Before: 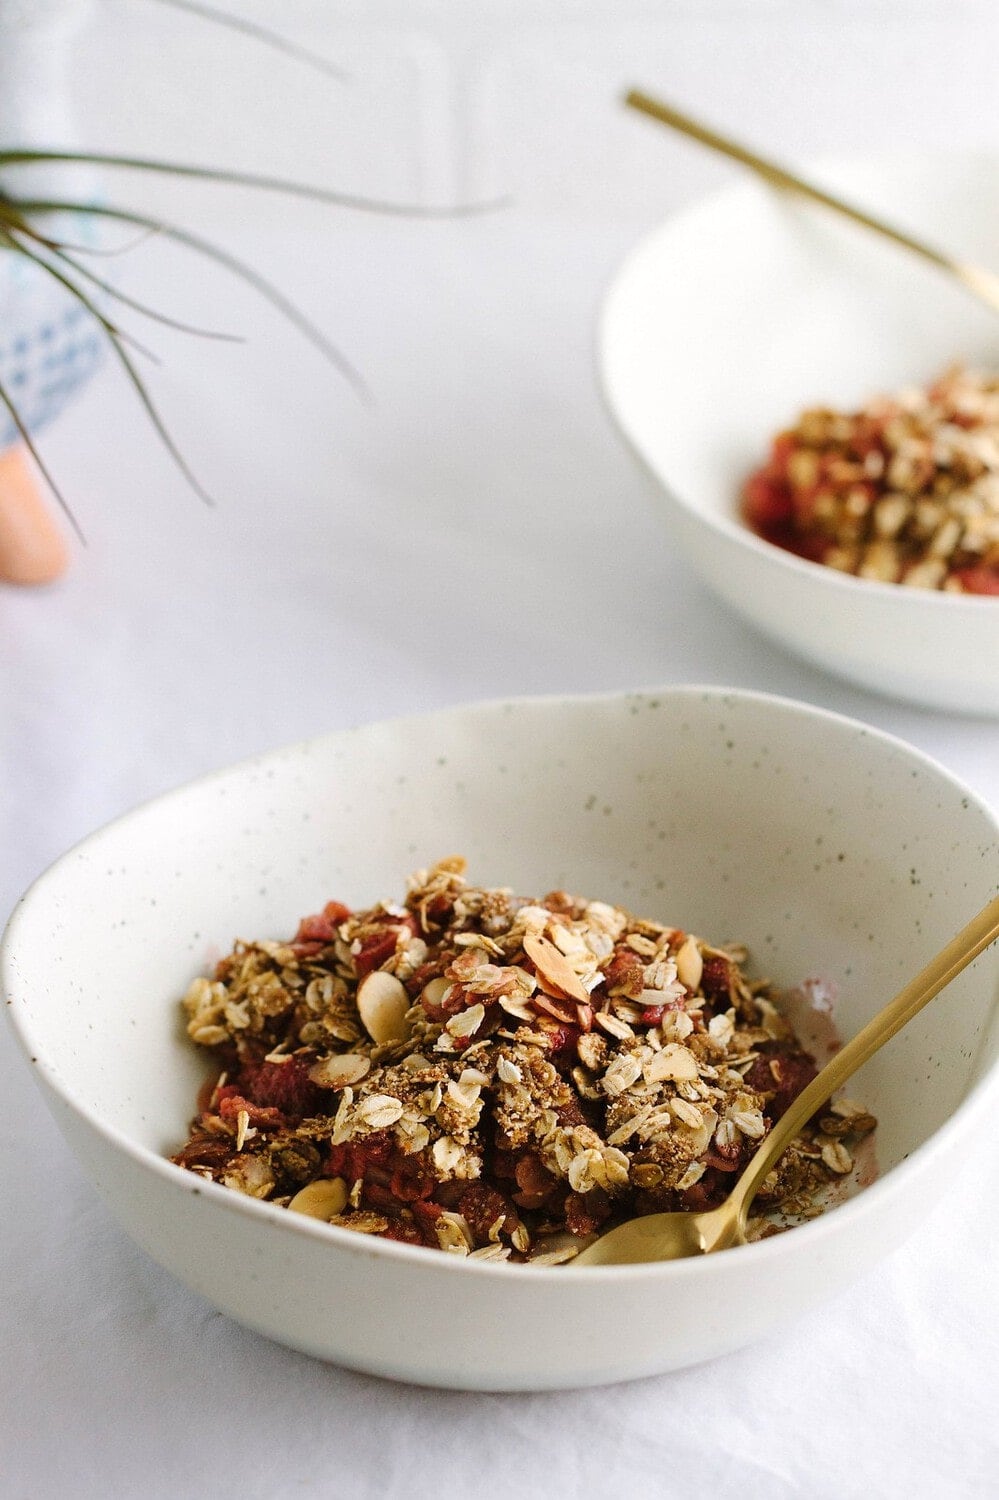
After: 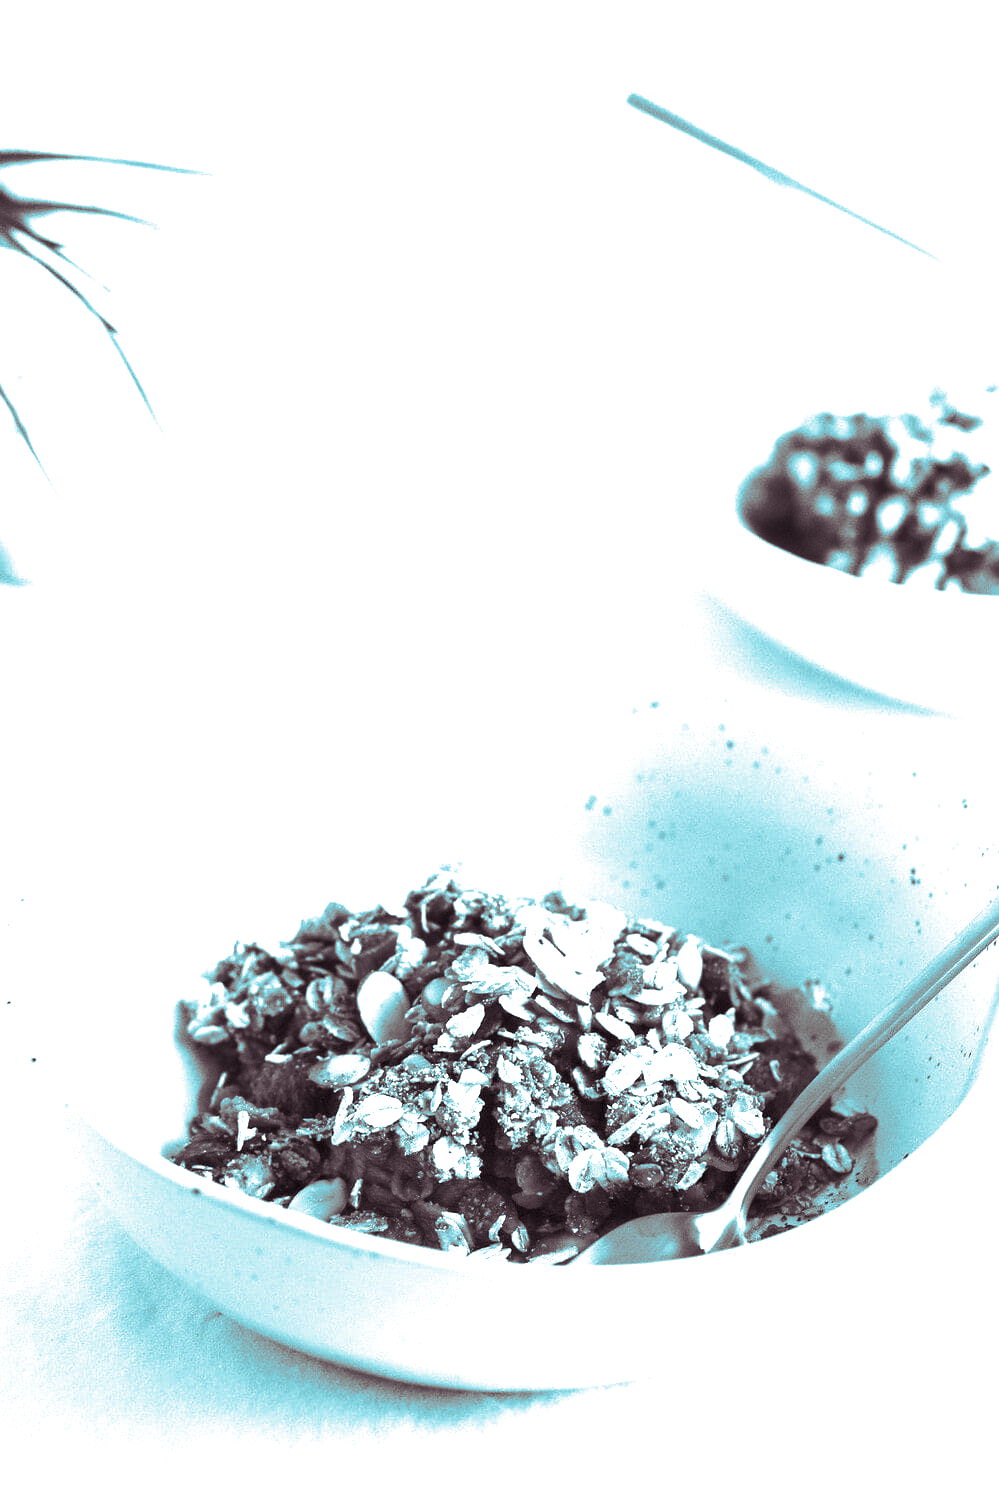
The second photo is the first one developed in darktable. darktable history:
monochrome: on, module defaults
split-toning: shadows › hue 327.6°, highlights › hue 198°, highlights › saturation 0.55, balance -21.25, compress 0%
shadows and highlights: shadows 37.27, highlights -28.18, soften with gaussian
exposure: black level correction 0, exposure 1.35 EV, compensate exposure bias true, compensate highlight preservation false
